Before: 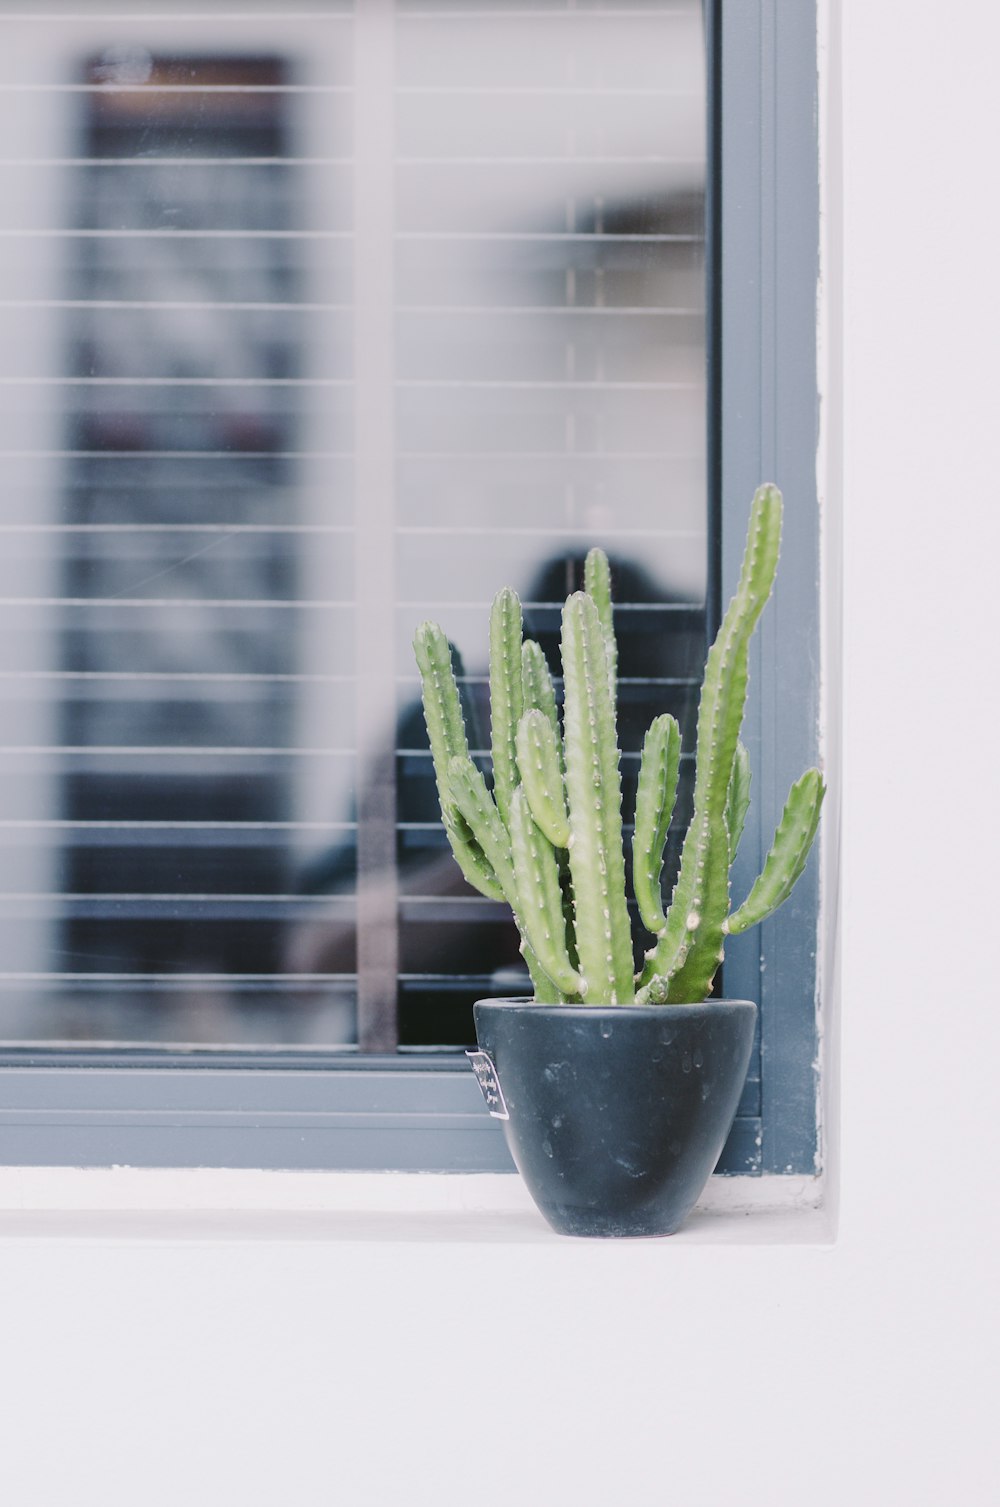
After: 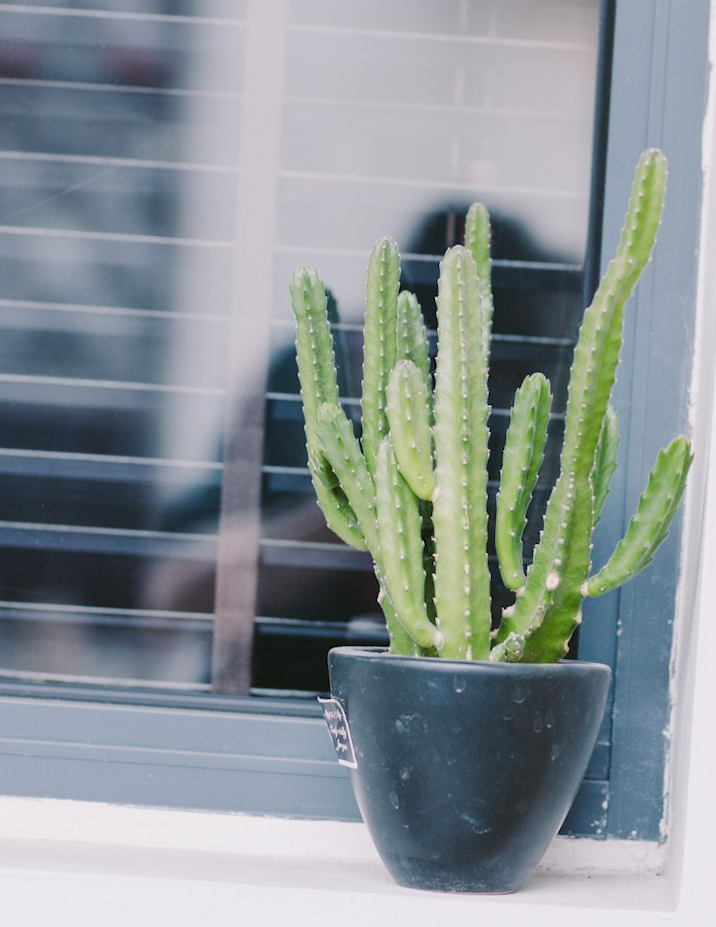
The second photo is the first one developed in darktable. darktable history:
crop and rotate: angle -3.42°, left 9.755%, top 20.964%, right 12.313%, bottom 12.103%
